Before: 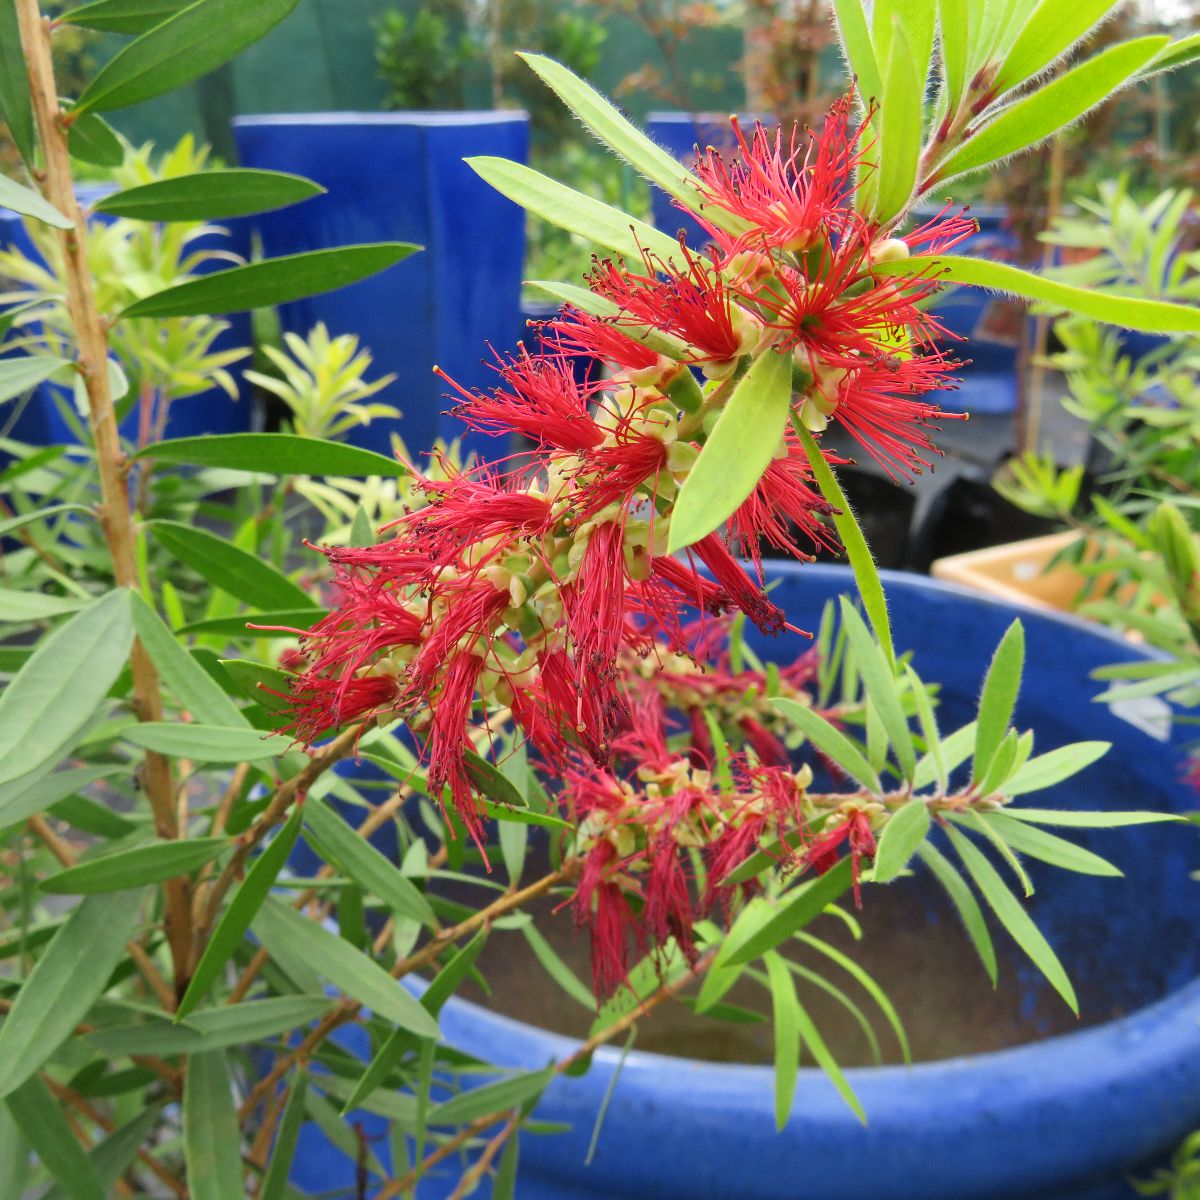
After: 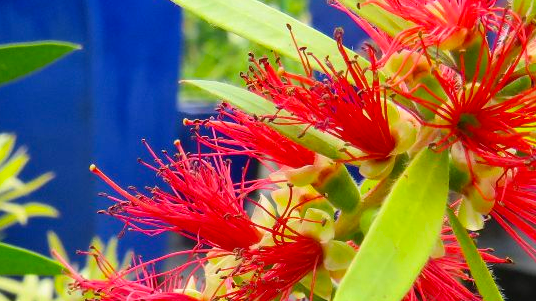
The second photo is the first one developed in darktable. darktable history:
crop: left 28.64%, top 16.832%, right 26.637%, bottom 58.055%
color balance: output saturation 120%
